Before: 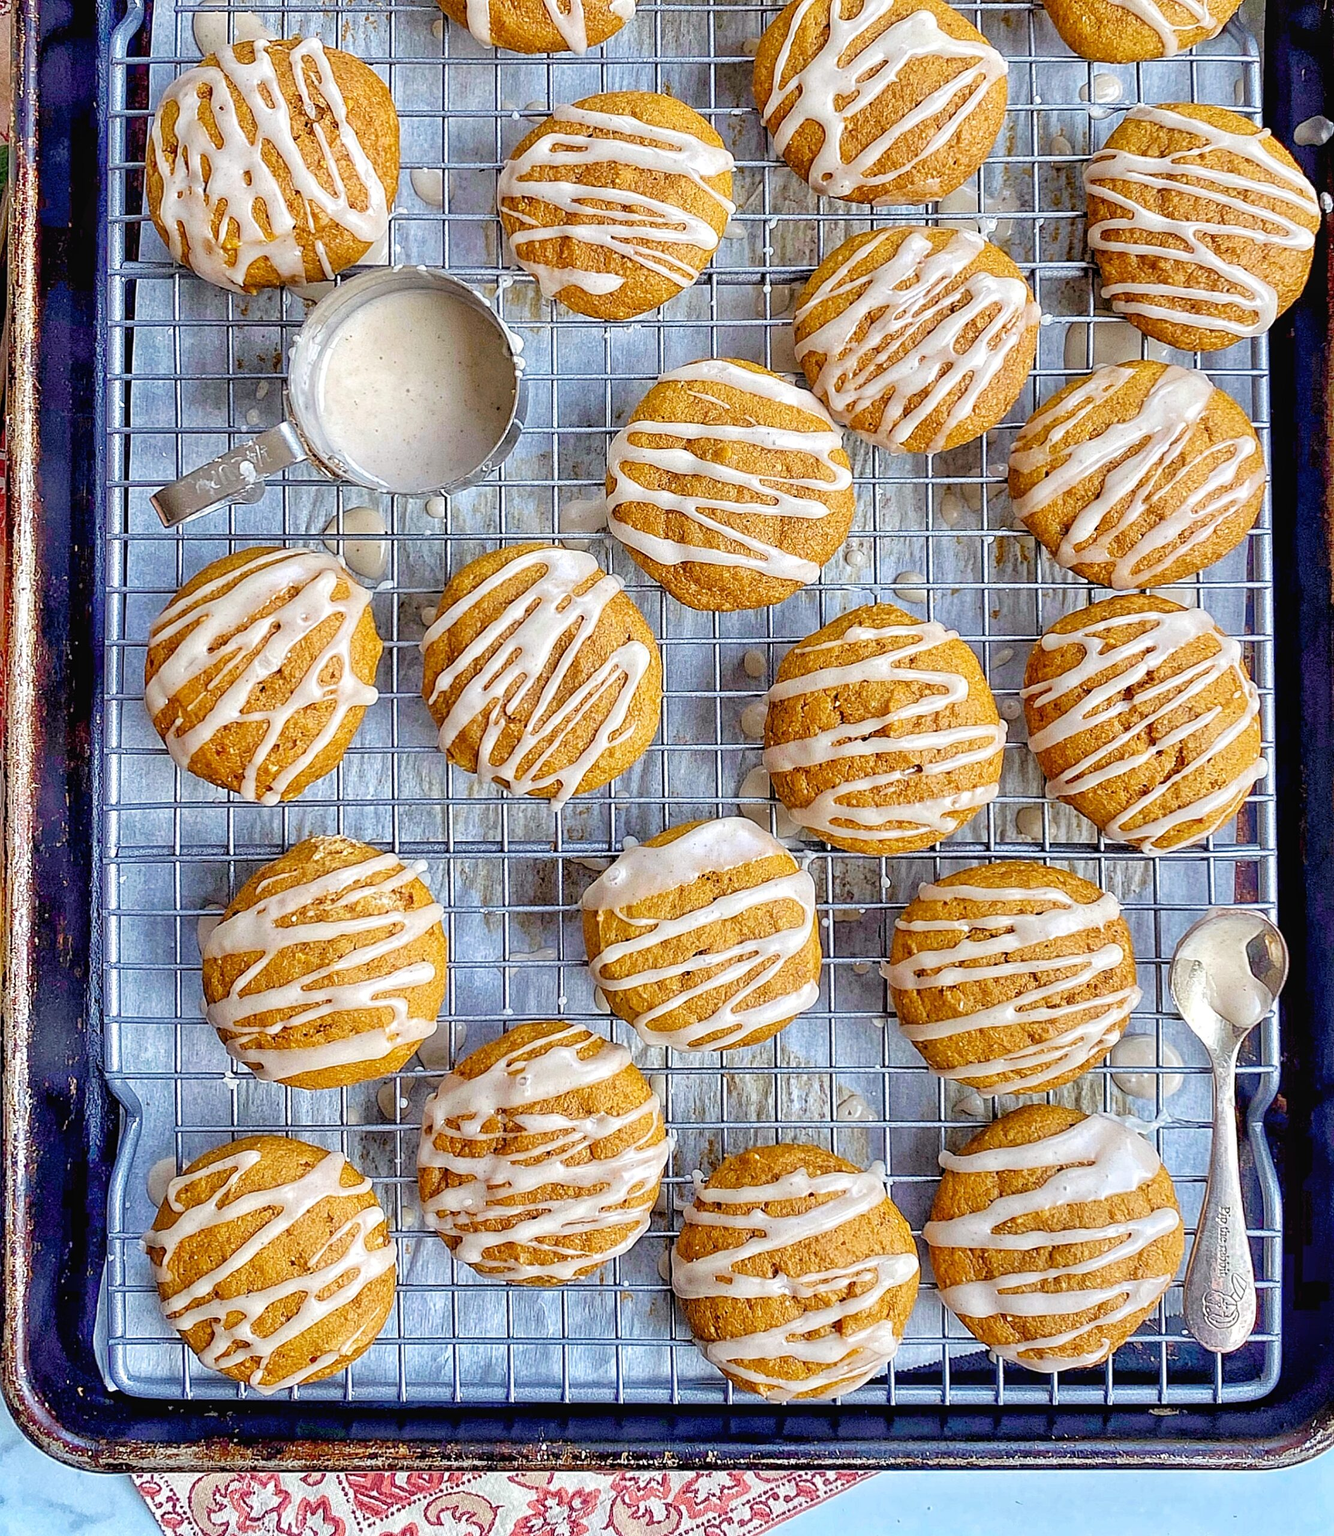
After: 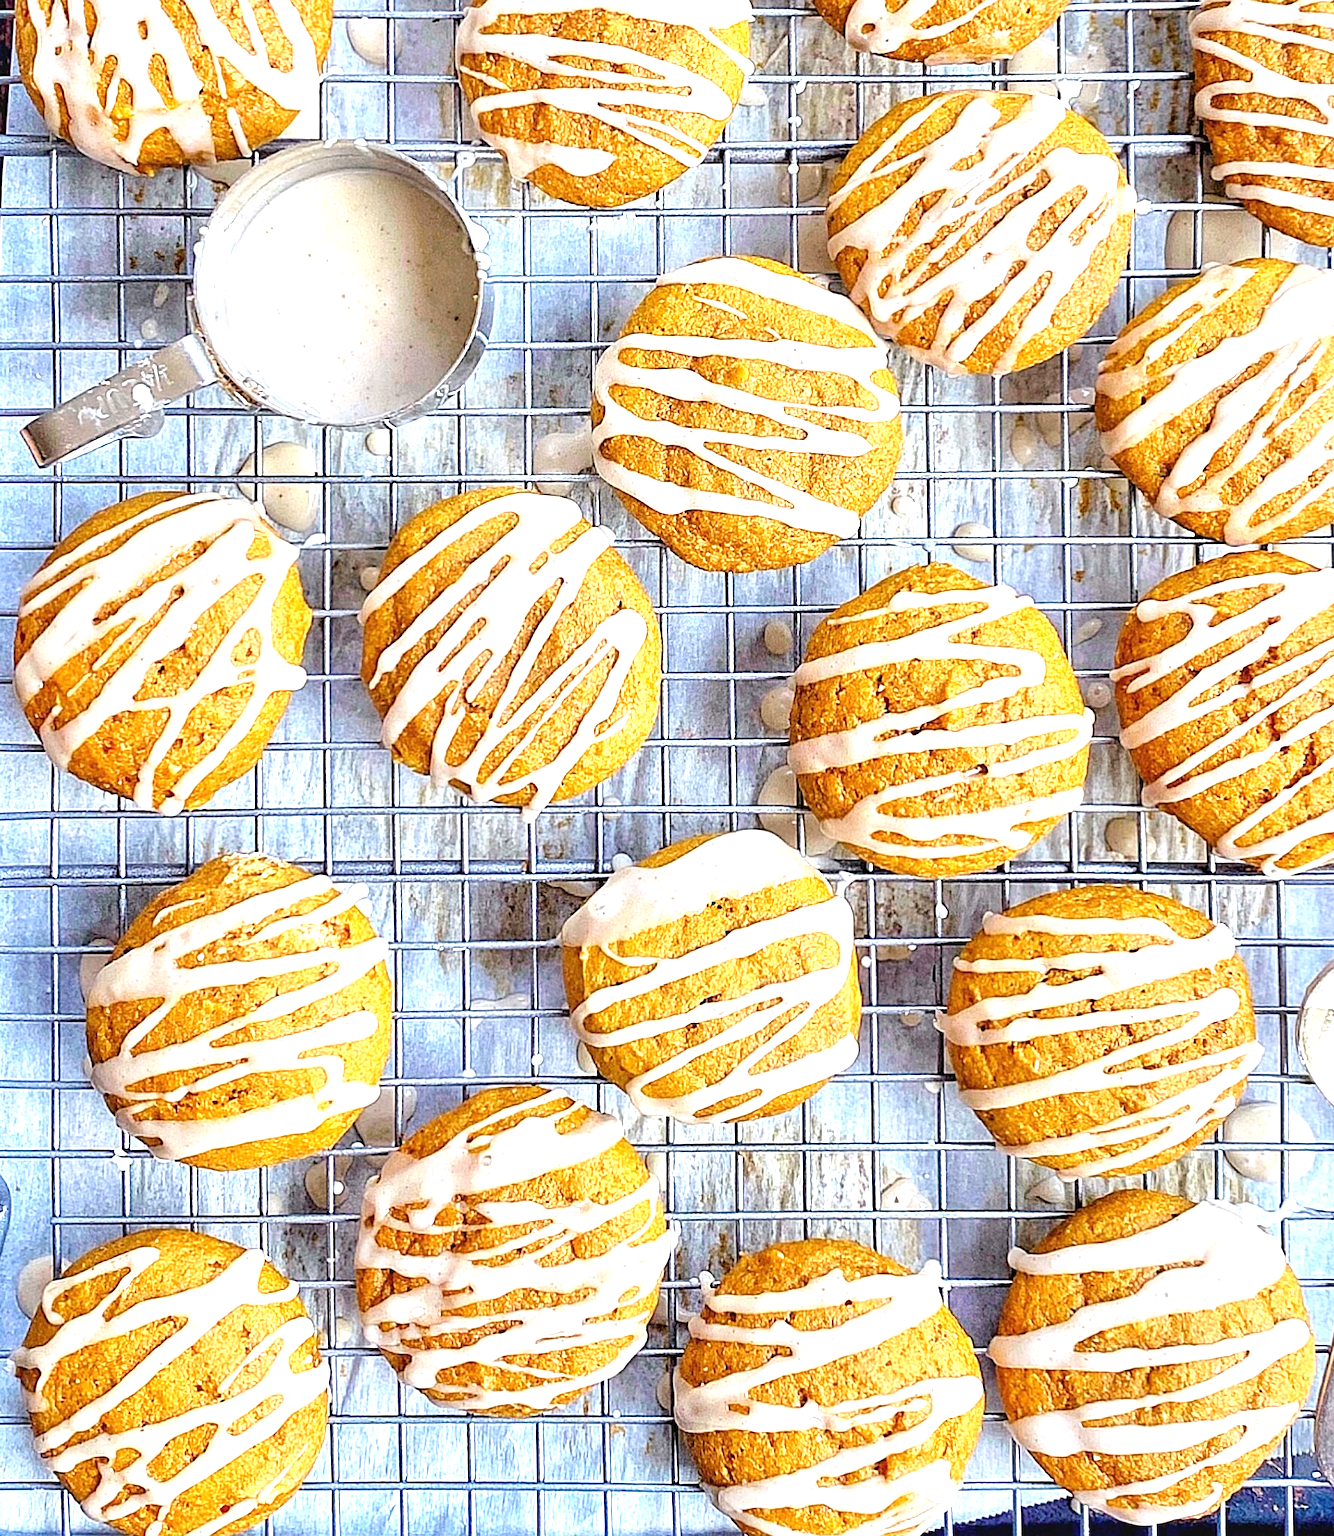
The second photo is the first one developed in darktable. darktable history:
exposure: black level correction 0, exposure 0.953 EV, compensate exposure bias true, compensate highlight preservation false
crop and rotate: left 10.071%, top 10.071%, right 10.02%, bottom 10.02%
